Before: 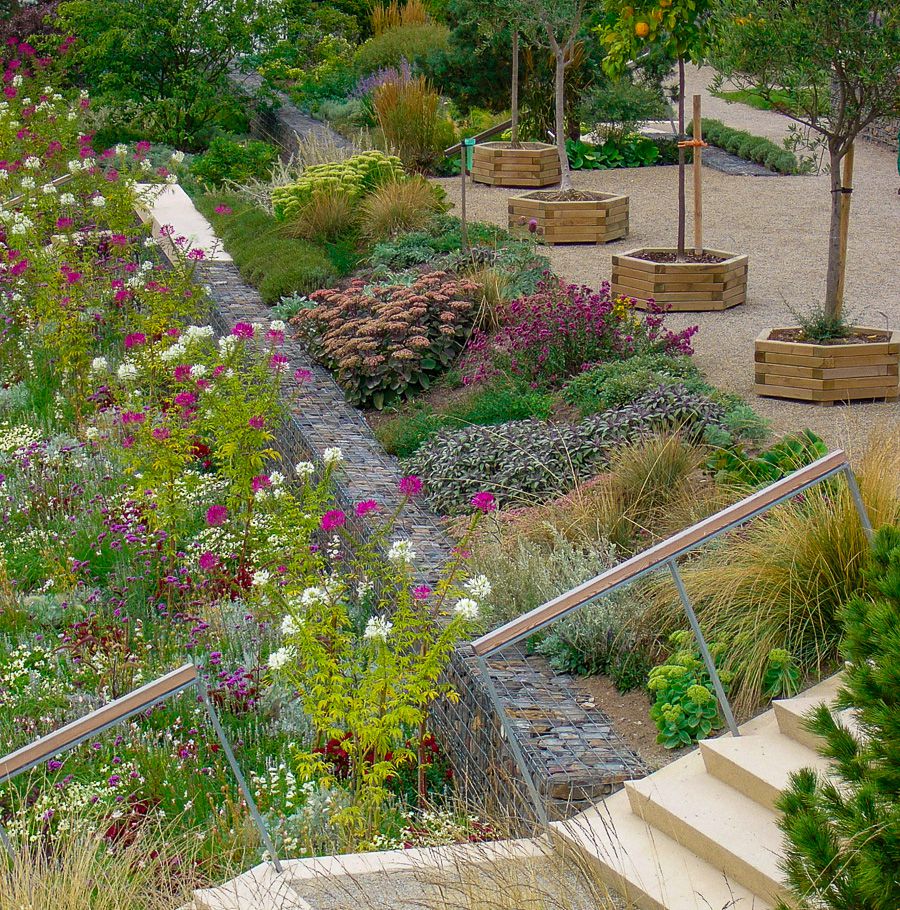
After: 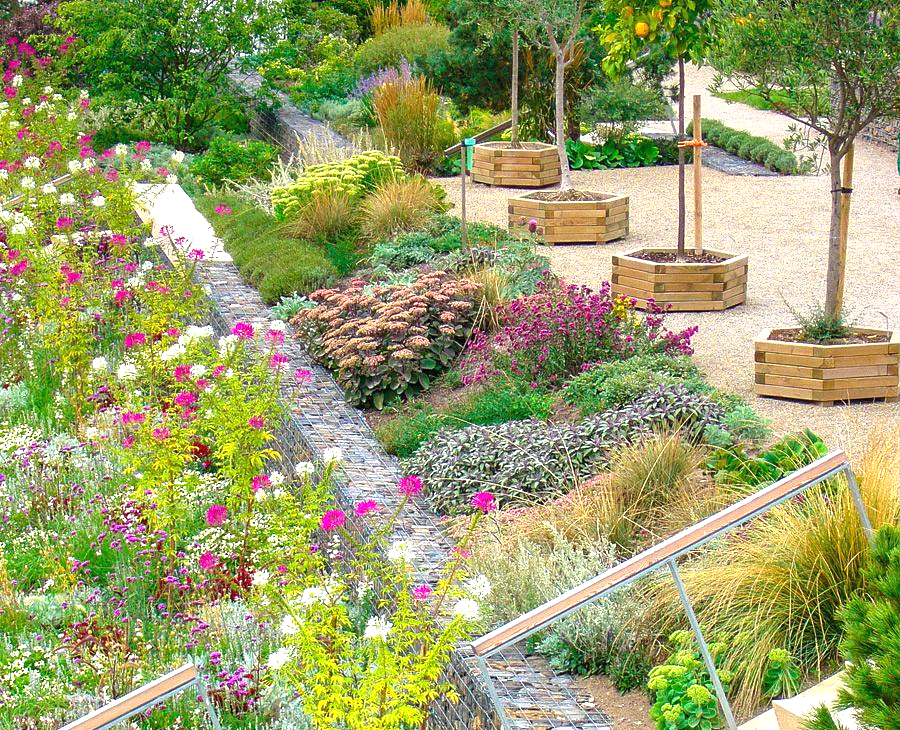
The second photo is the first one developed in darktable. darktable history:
exposure: black level correction 0, exposure 1.277 EV, compensate highlight preservation false
crop: bottom 19.698%
